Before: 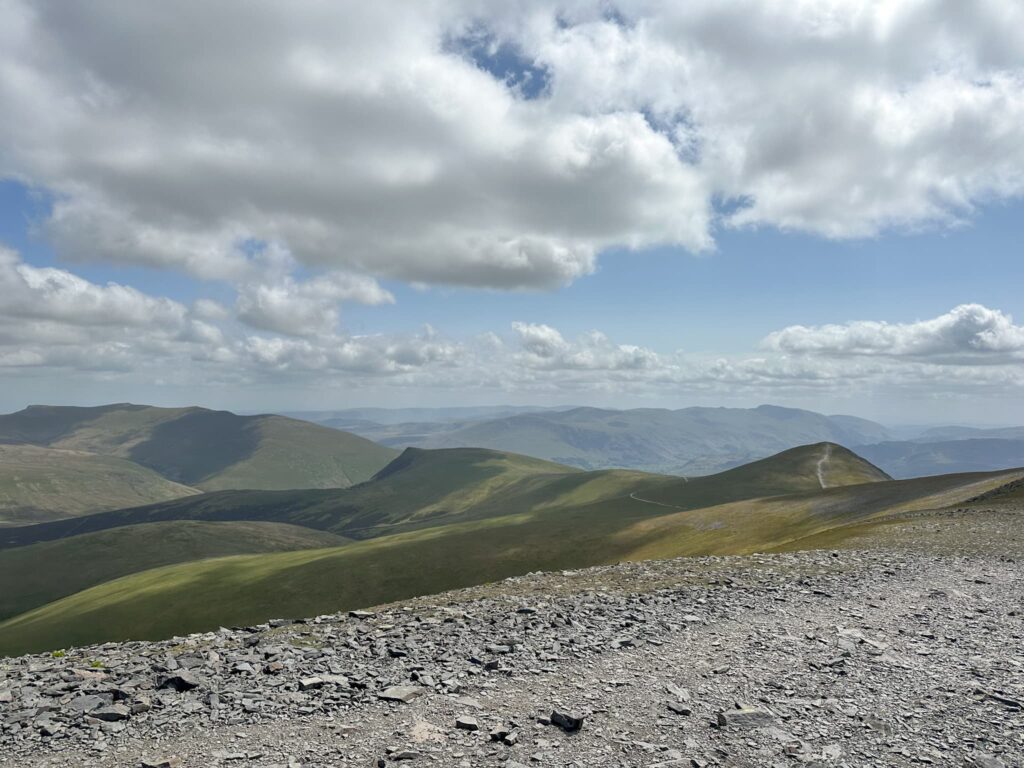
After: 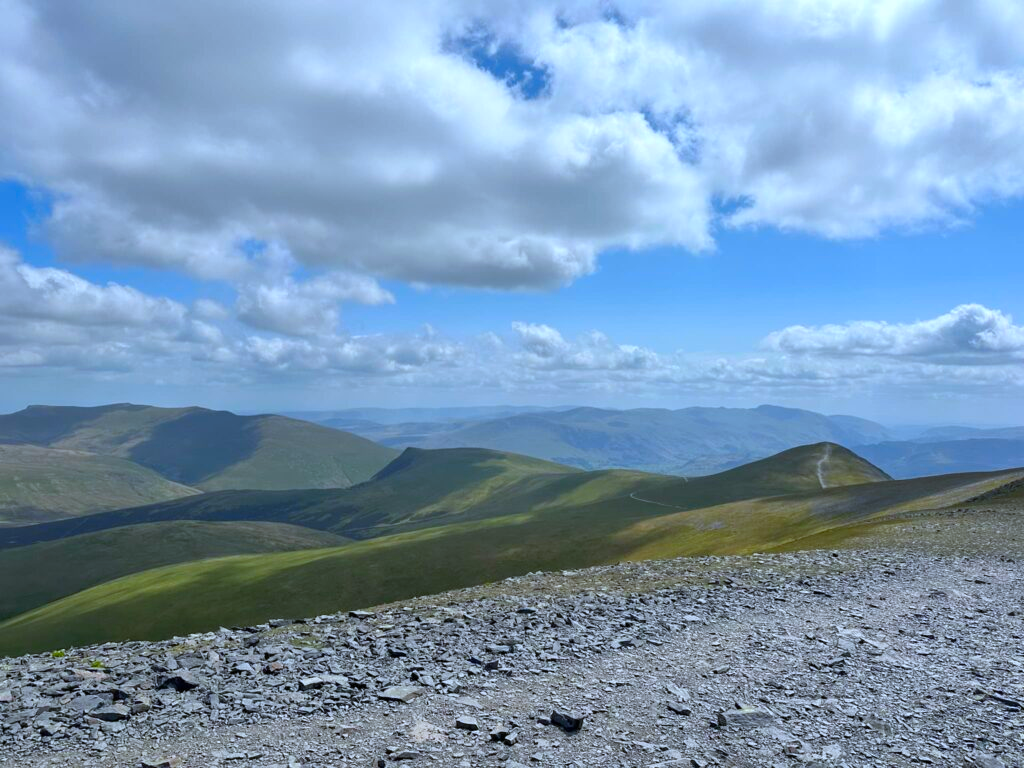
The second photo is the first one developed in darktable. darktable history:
contrast brightness saturation: brightness -0.02, saturation 0.35
color correction: saturation 1.1
white balance: red 0.931, blue 1.11
